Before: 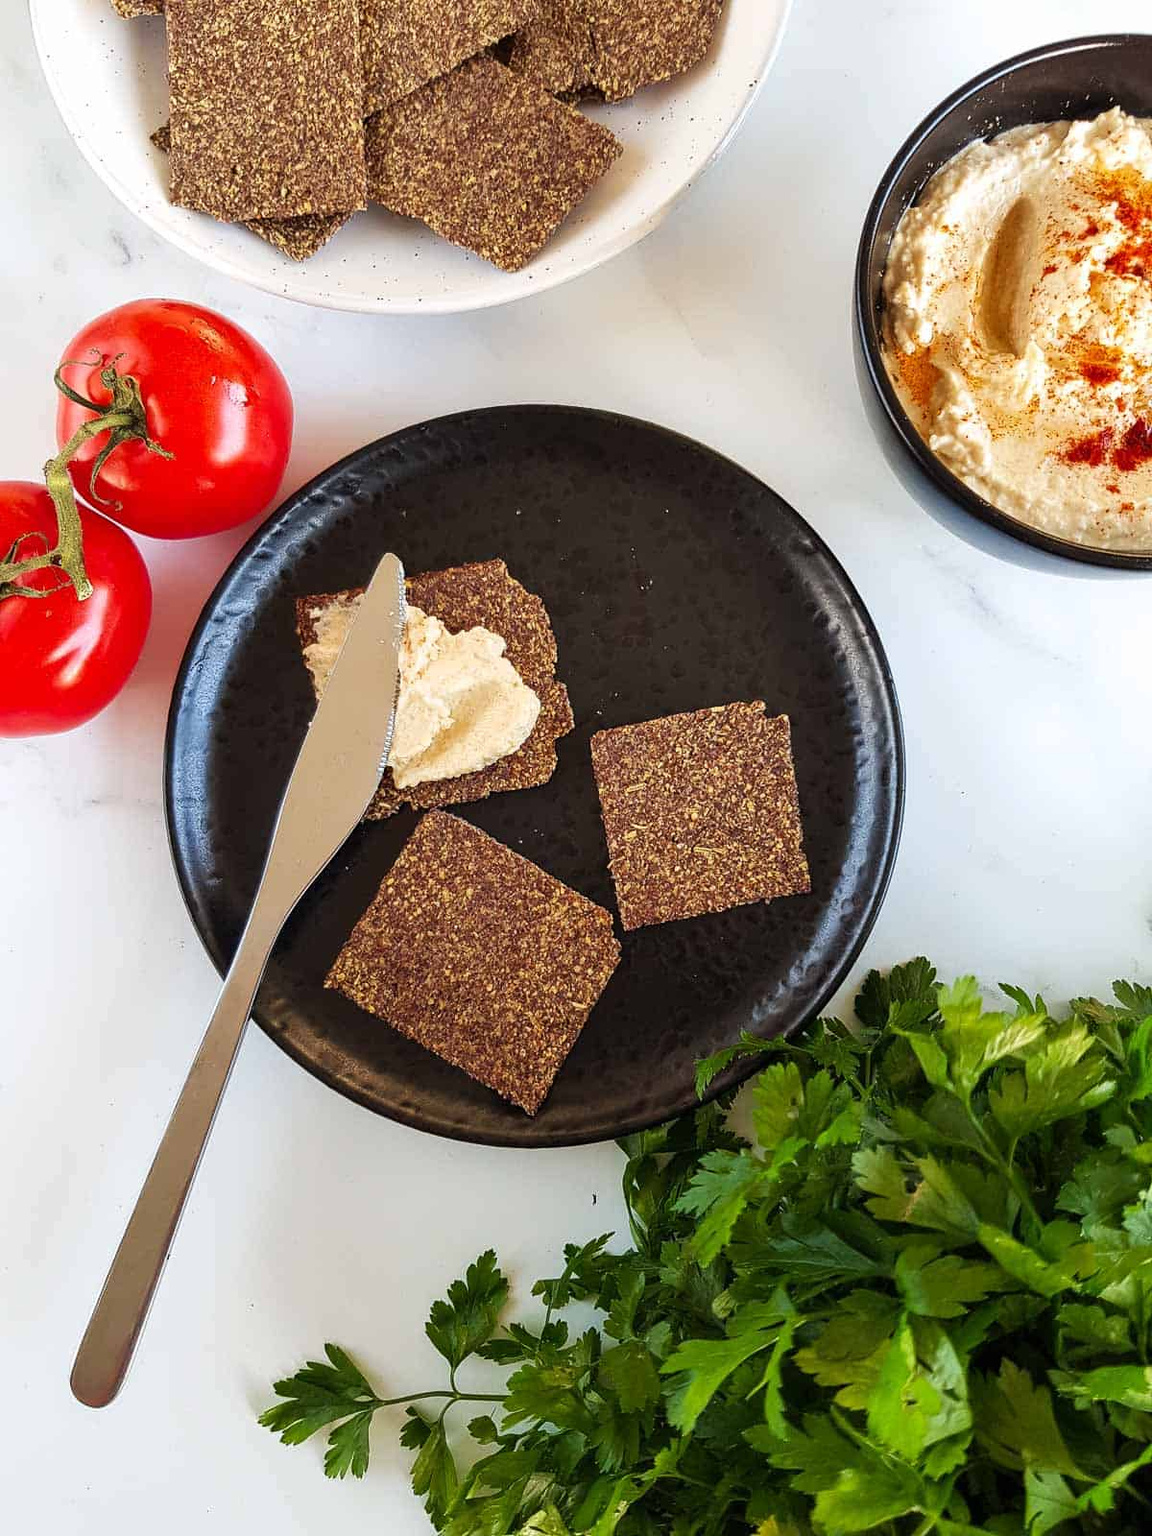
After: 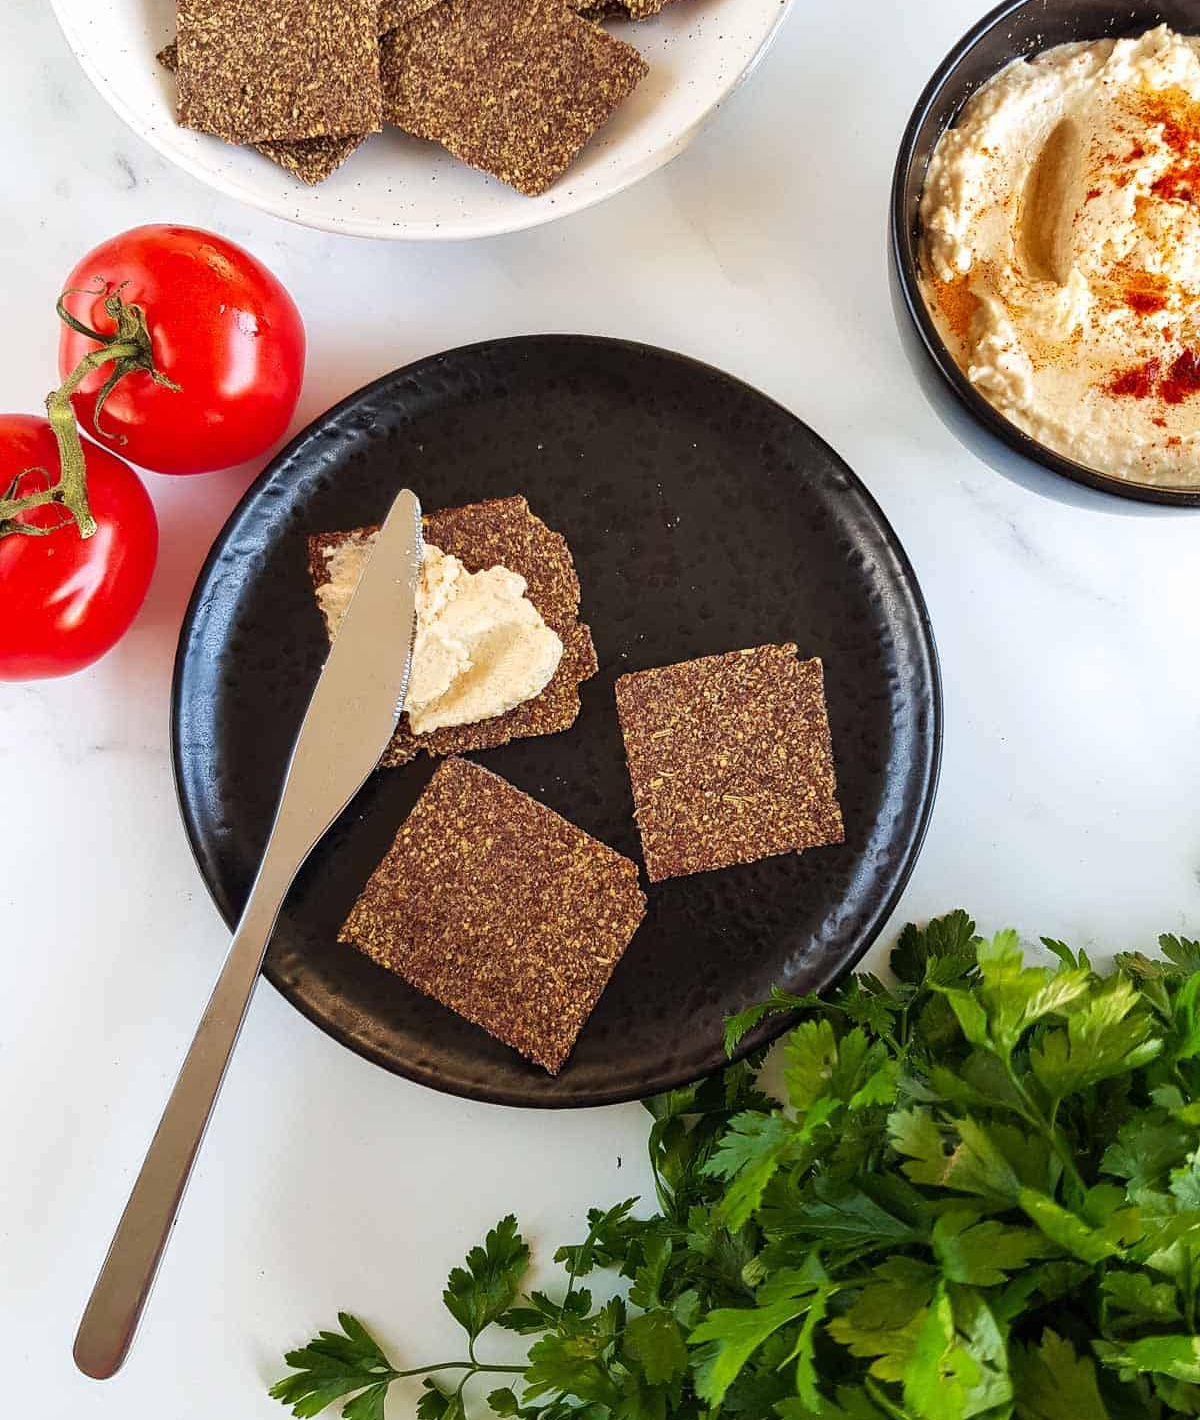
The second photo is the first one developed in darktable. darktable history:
crop and rotate: top 5.474%, bottom 5.73%
